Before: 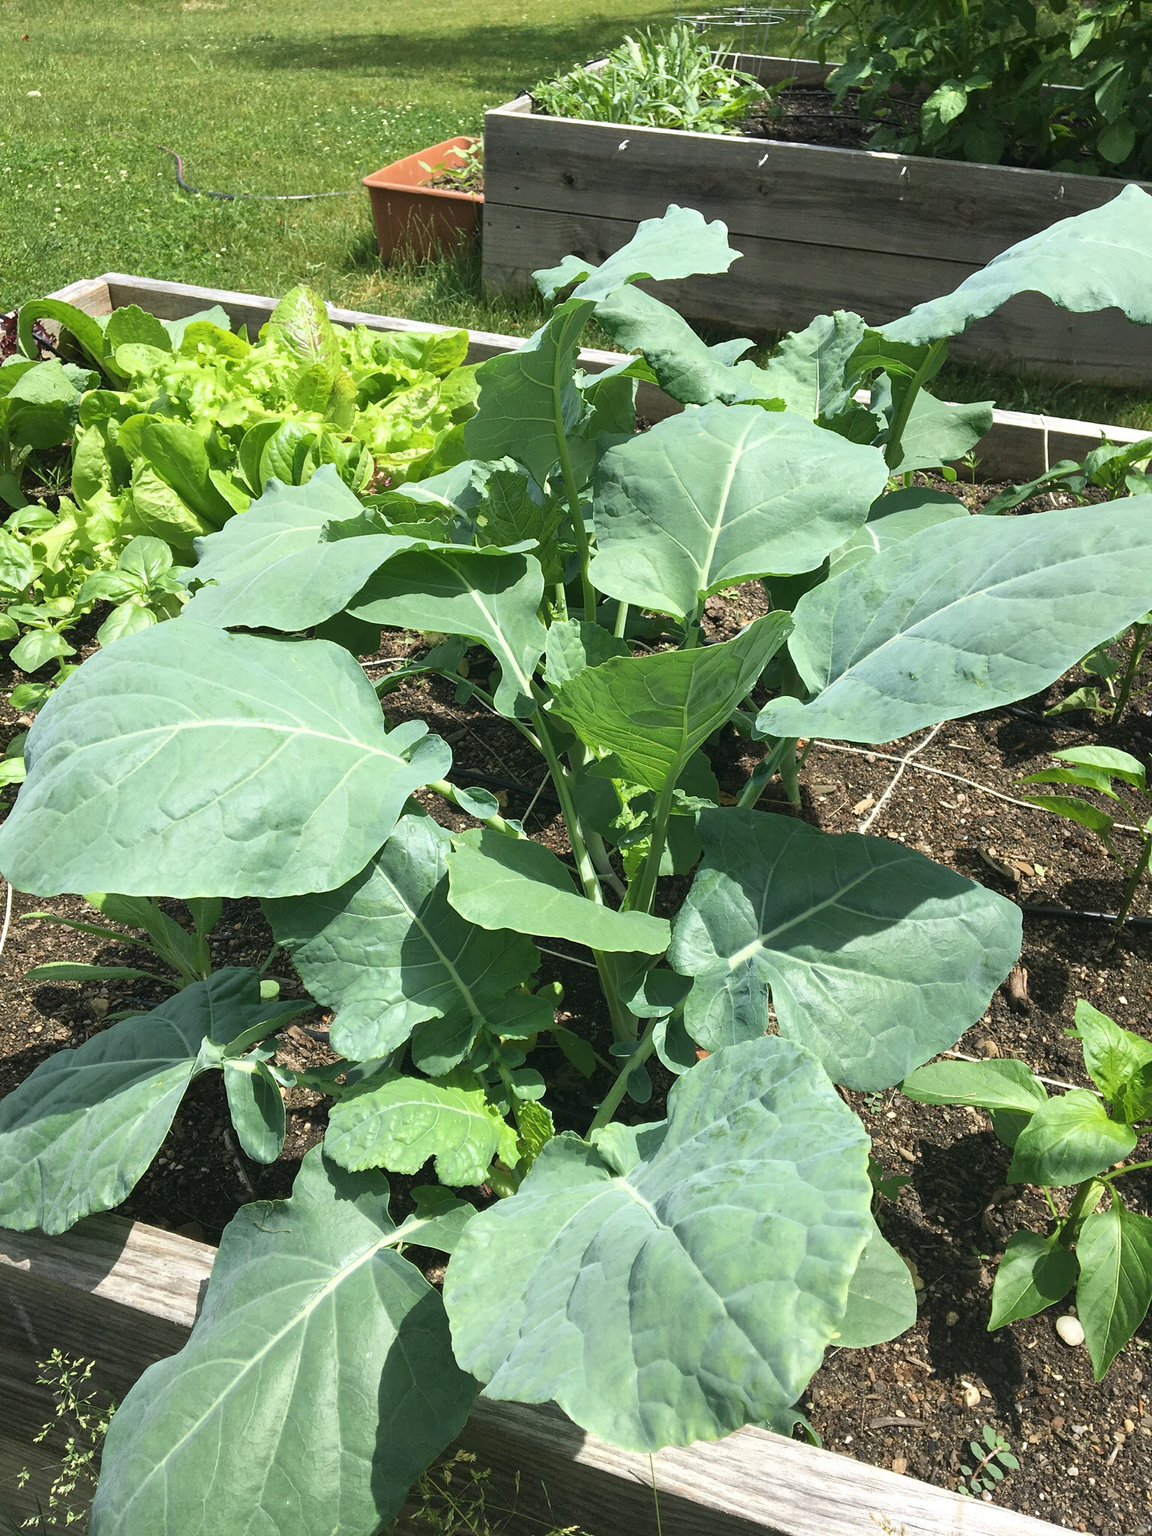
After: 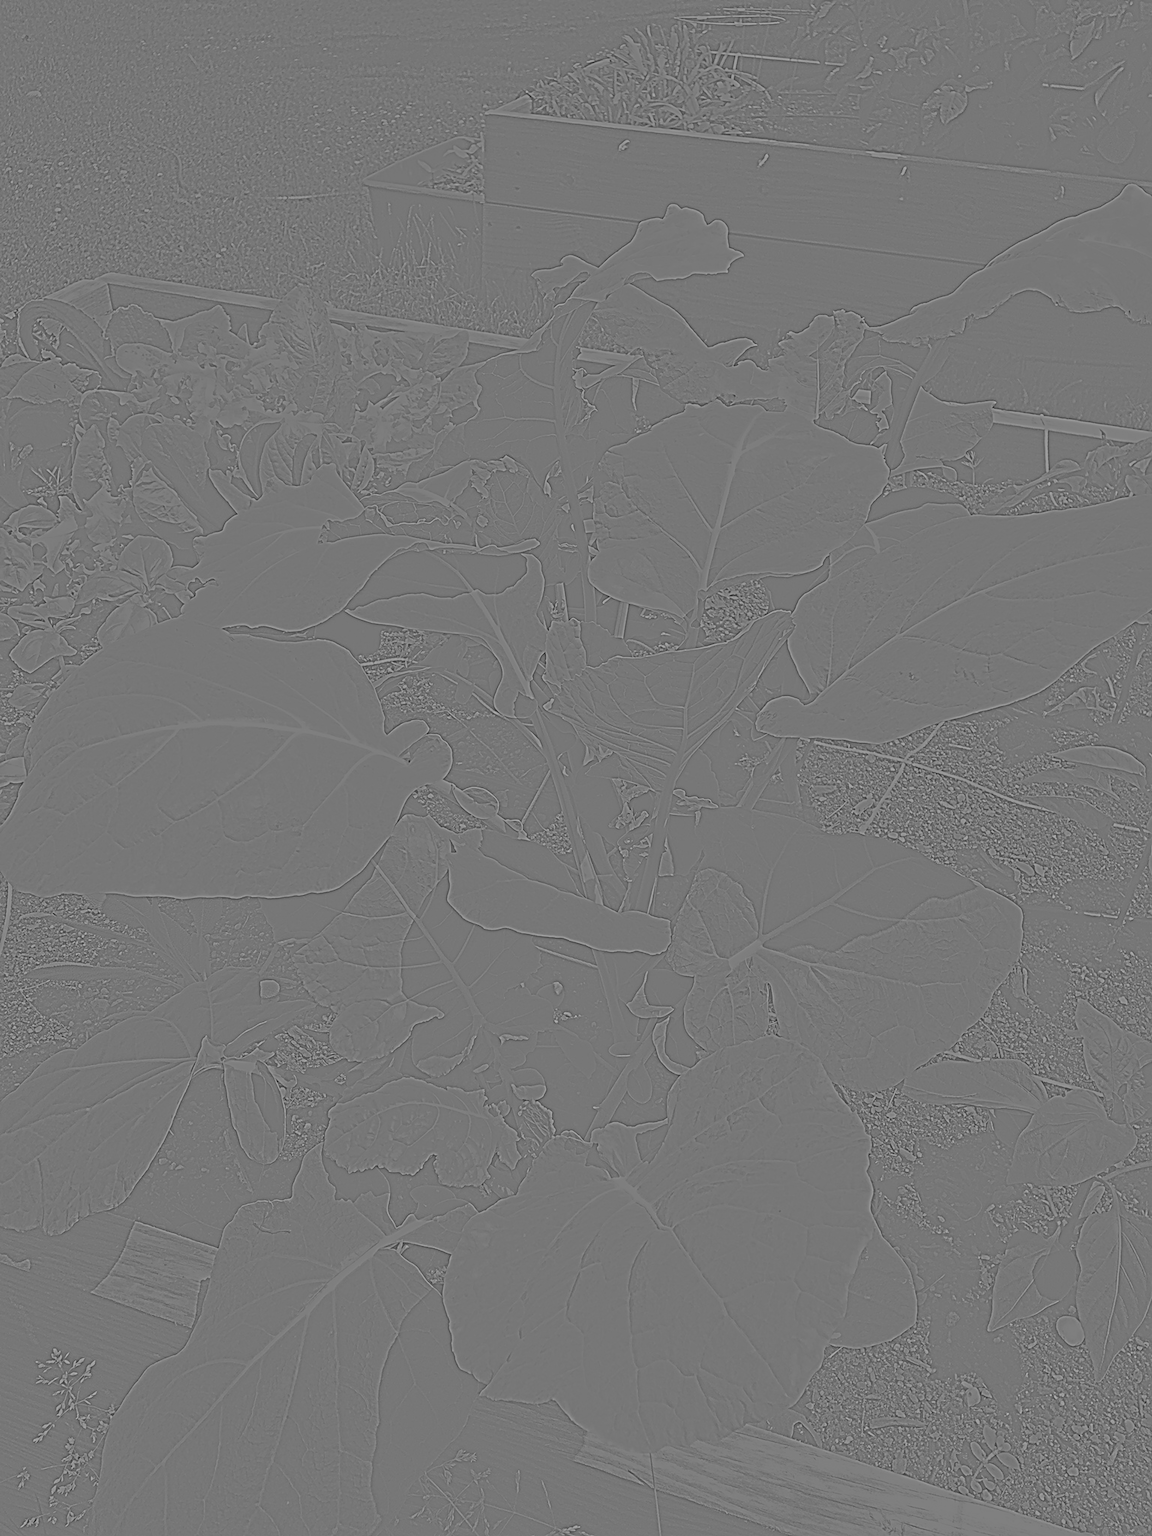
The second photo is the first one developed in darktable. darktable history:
filmic rgb: black relative exposure -7.15 EV, white relative exposure 5.36 EV, hardness 3.02
sharpen: on, module defaults
highpass: sharpness 5.84%, contrast boost 8.44%
tone equalizer: -8 EV -0.417 EV, -7 EV -0.389 EV, -6 EV -0.333 EV, -5 EV -0.222 EV, -3 EV 0.222 EV, -2 EV 0.333 EV, -1 EV 0.389 EV, +0 EV 0.417 EV, edges refinement/feathering 500, mask exposure compensation -1.57 EV, preserve details no
